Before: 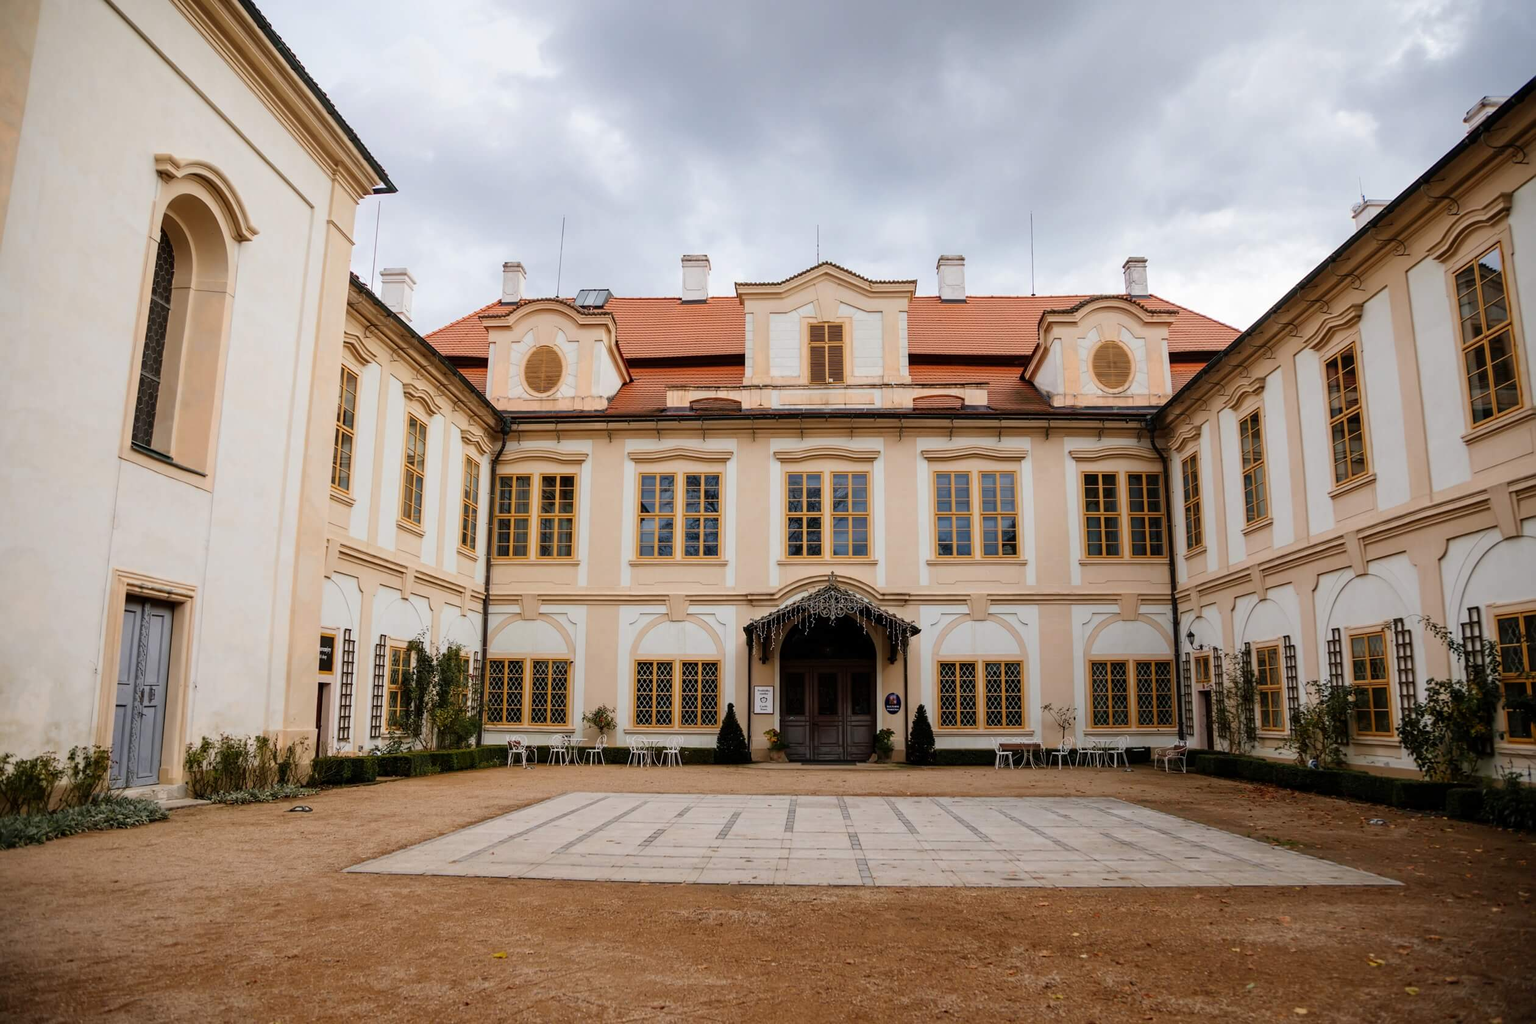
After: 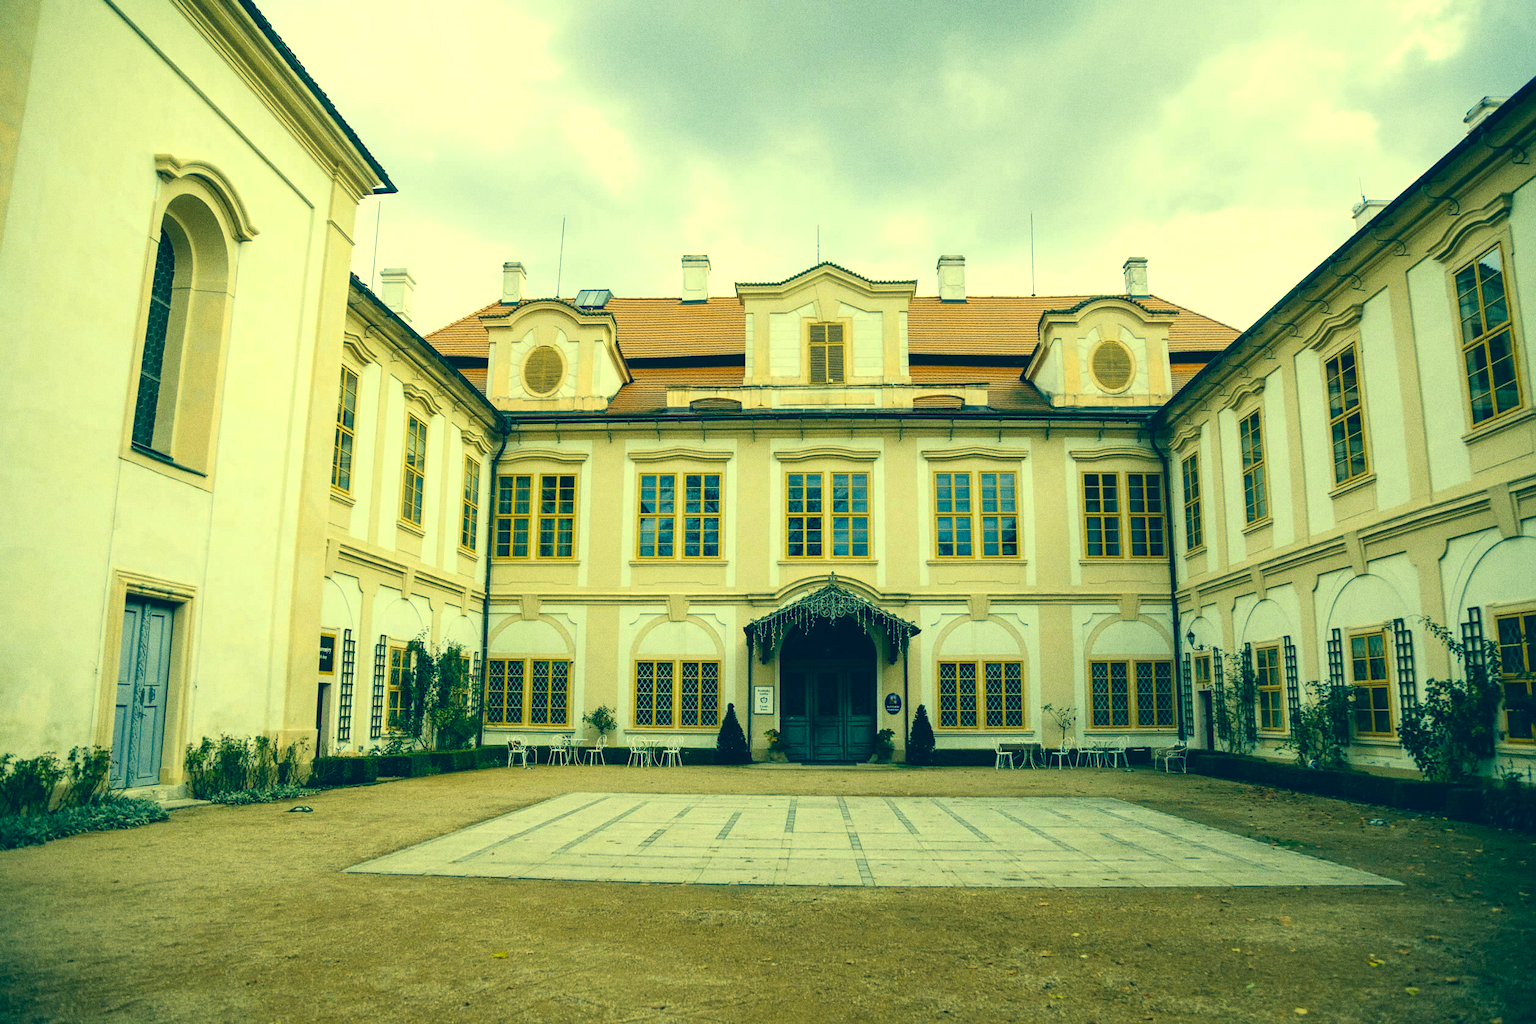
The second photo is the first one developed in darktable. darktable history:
grain: coarseness 0.09 ISO, strength 40%
exposure: black level correction -0.002, exposure 0.54 EV, compensate highlight preservation false
color correction: highlights a* -15.58, highlights b* 40, shadows a* -40, shadows b* -26.18
